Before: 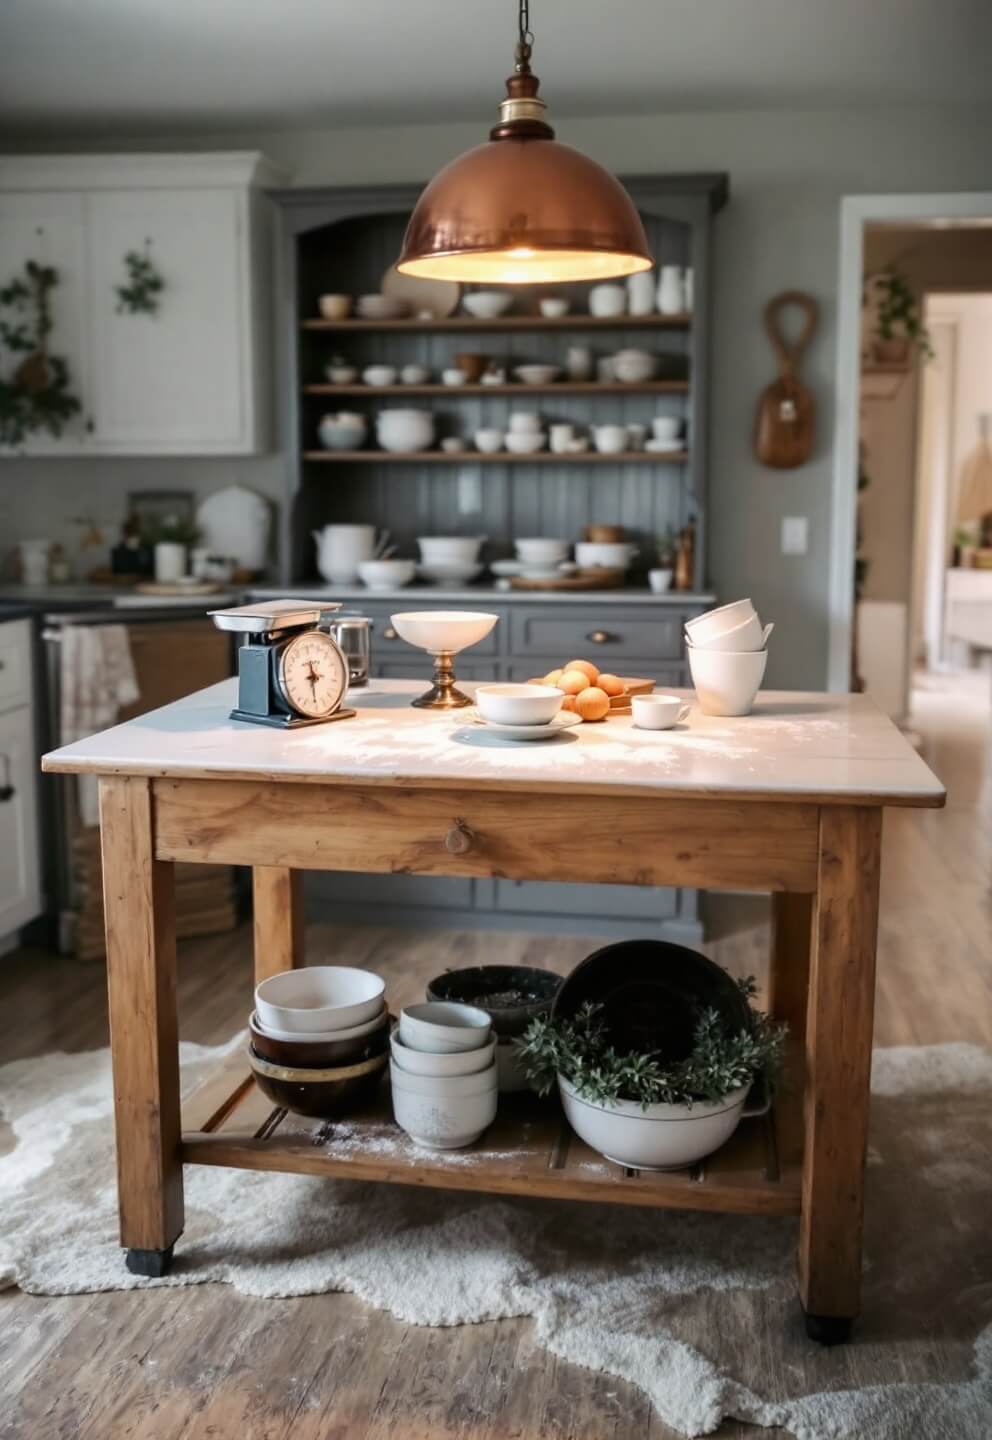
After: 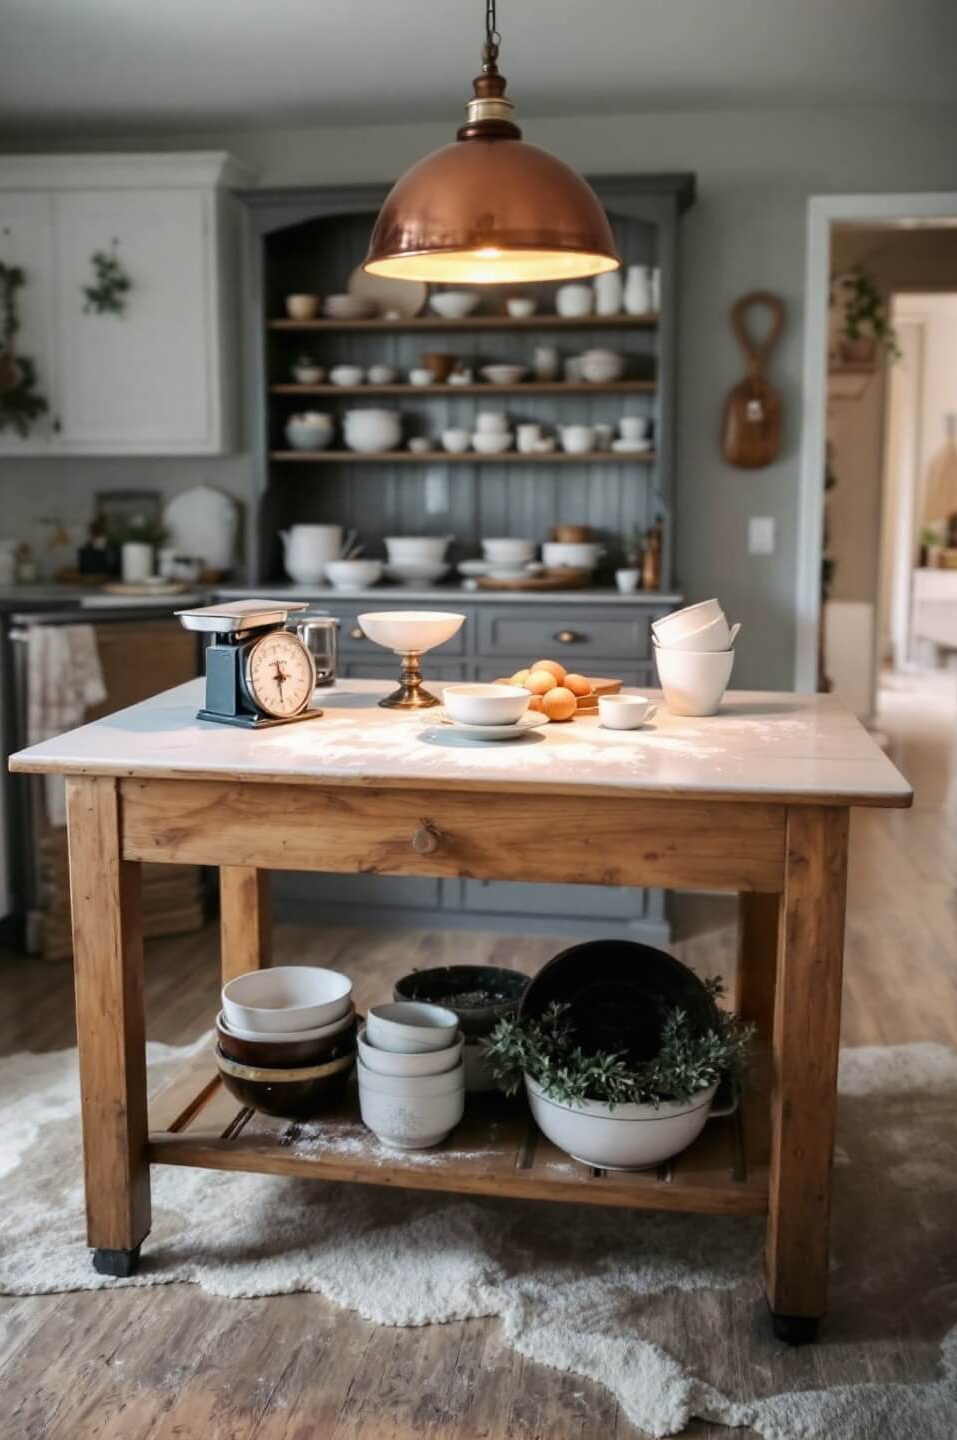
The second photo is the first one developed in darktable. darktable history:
crop and rotate: left 3.448%
